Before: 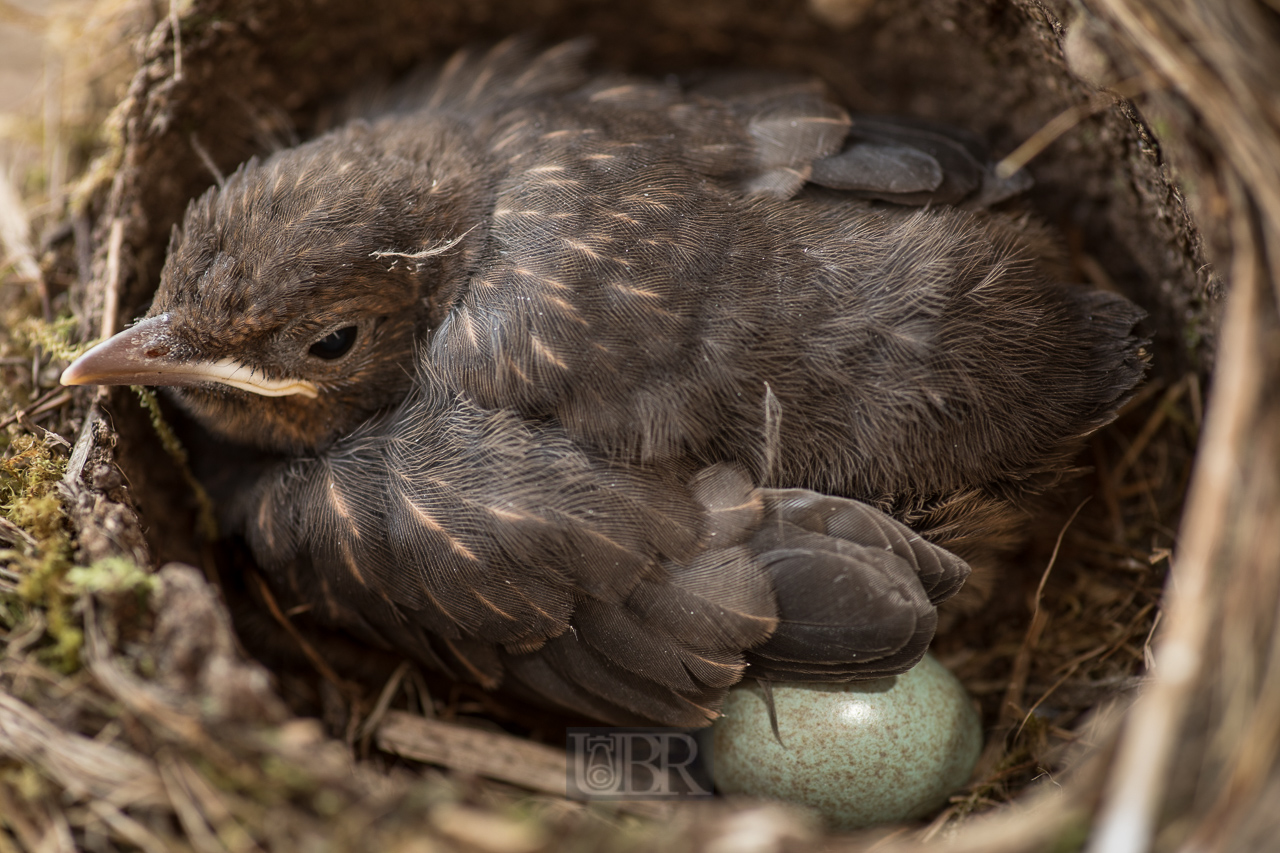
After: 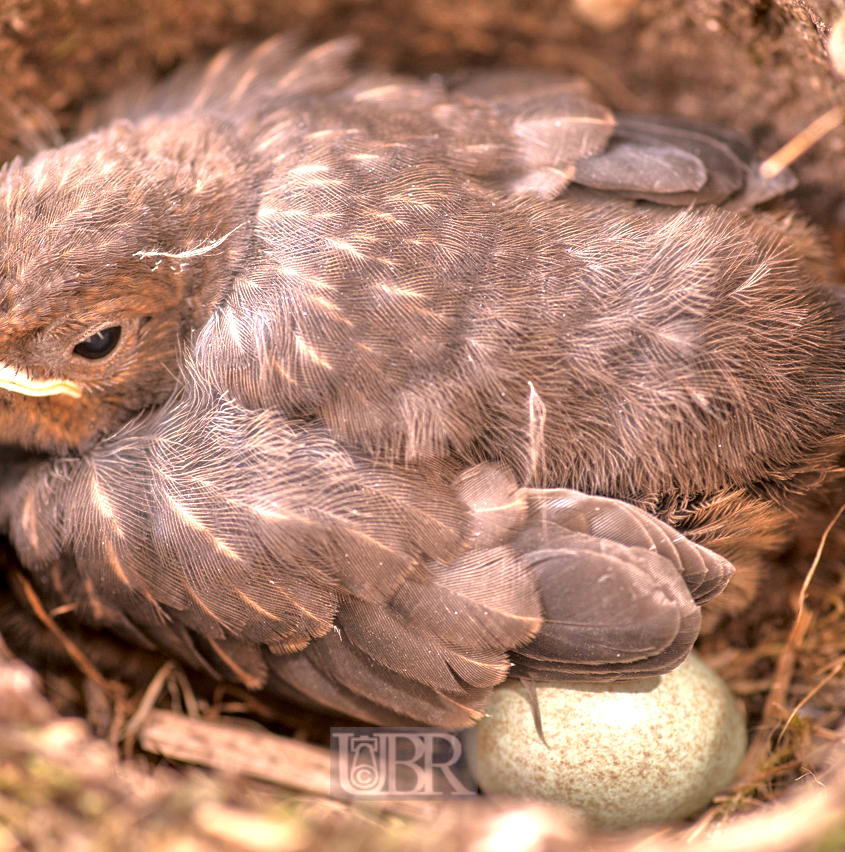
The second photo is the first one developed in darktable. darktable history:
crop and rotate: left 18.442%, right 15.508%
color correction: highlights a* 14.52, highlights b* 4.84
exposure: exposure 1.5 EV, compensate highlight preservation false
tone equalizer: -7 EV 0.15 EV, -6 EV 0.6 EV, -5 EV 1.15 EV, -4 EV 1.33 EV, -3 EV 1.15 EV, -2 EV 0.6 EV, -1 EV 0.15 EV, mask exposure compensation -0.5 EV
